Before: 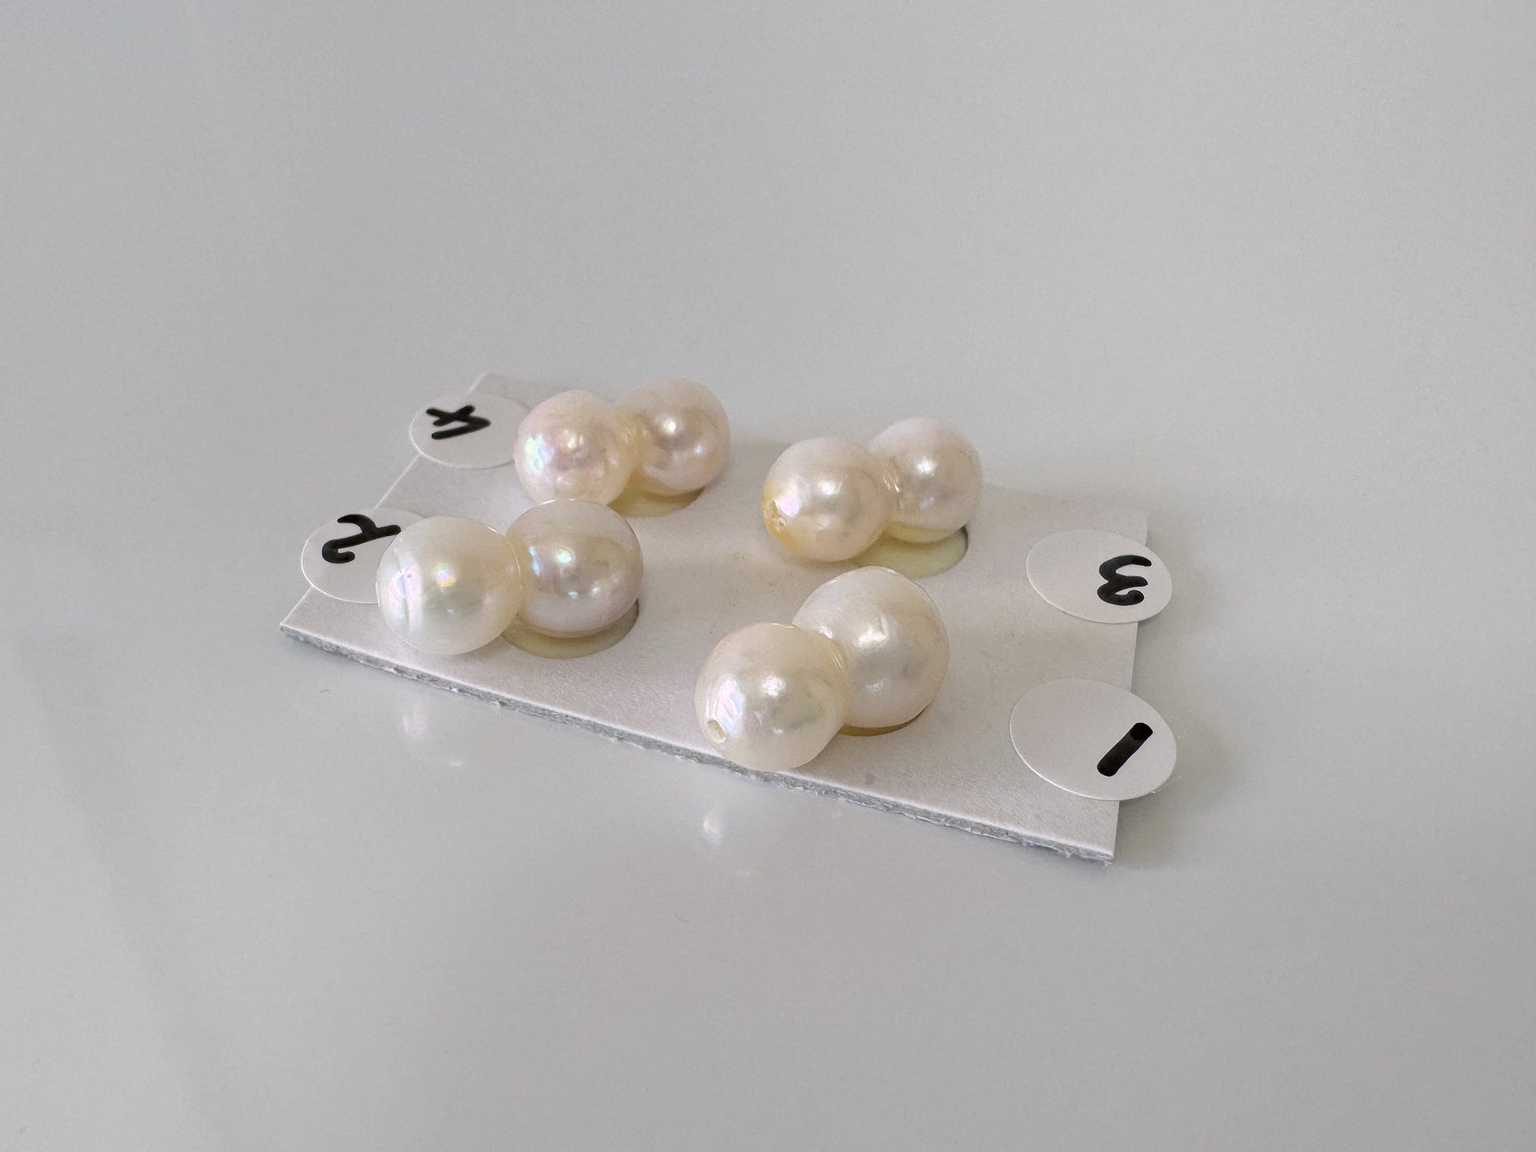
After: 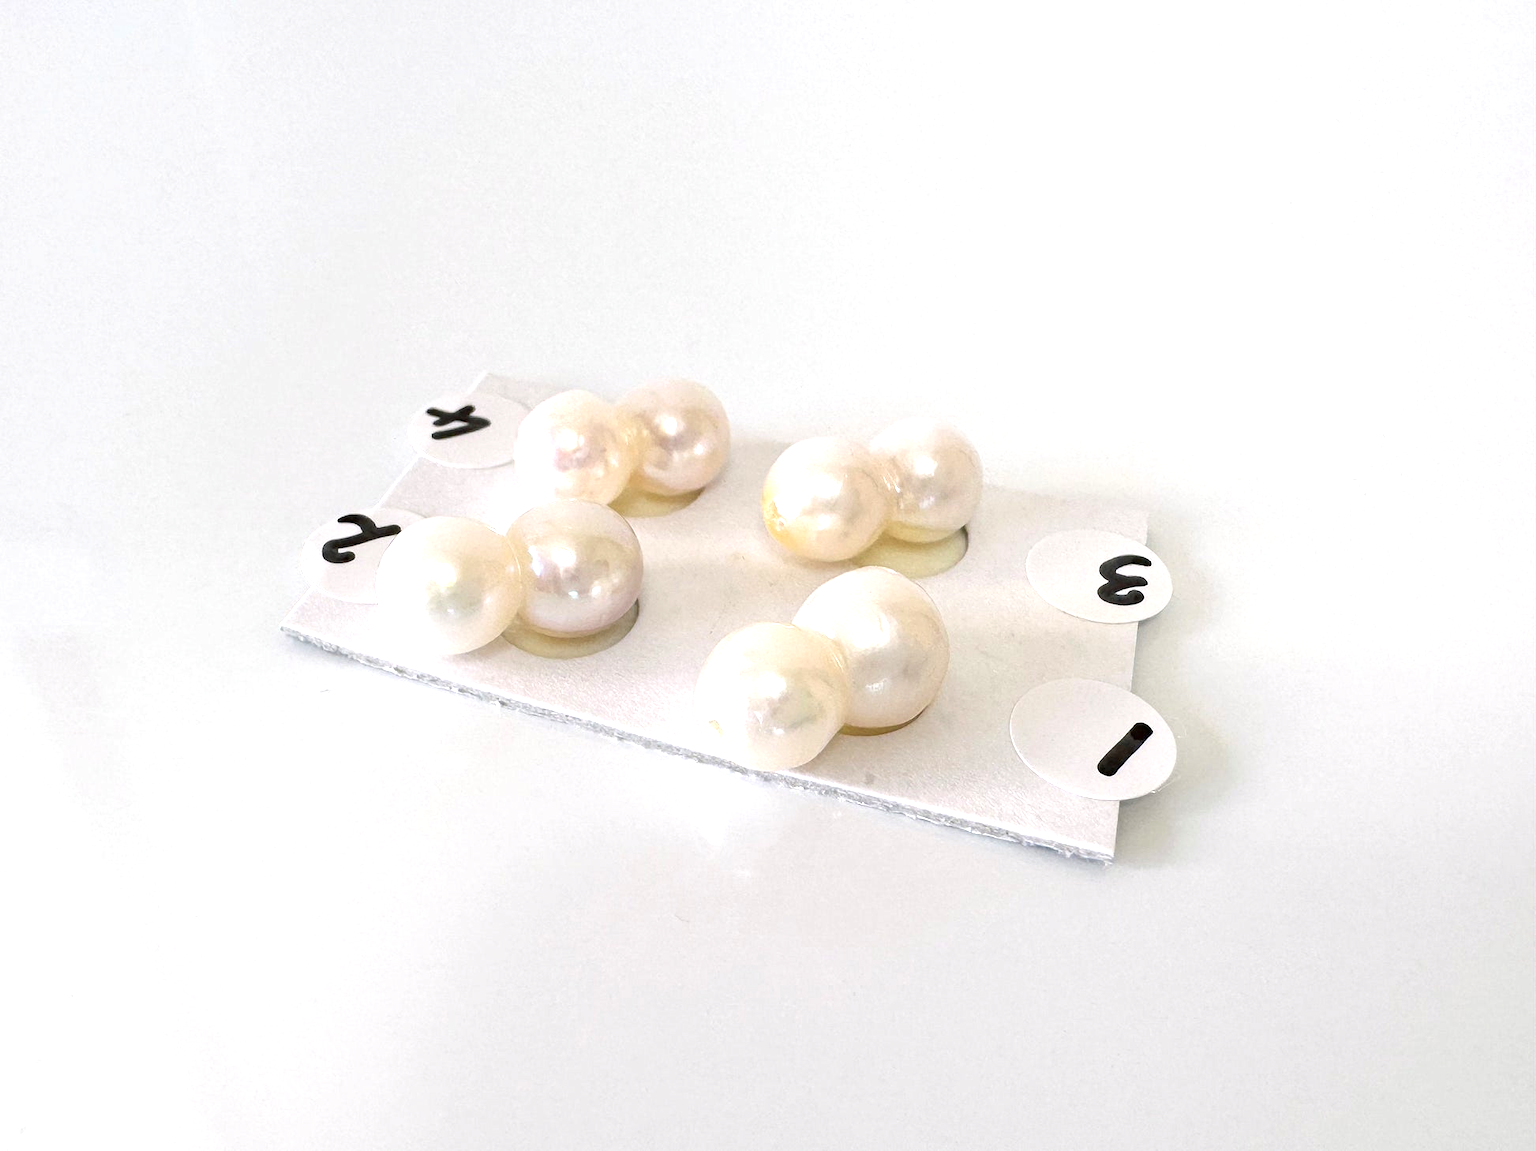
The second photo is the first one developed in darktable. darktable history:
shadows and highlights: shadows 12, white point adjustment 1.2, highlights -0.36, soften with gaussian
color correction: highlights a* 0.003, highlights b* -0.283
exposure: black level correction 0, exposure 1 EV, compensate exposure bias true, compensate highlight preservation false
